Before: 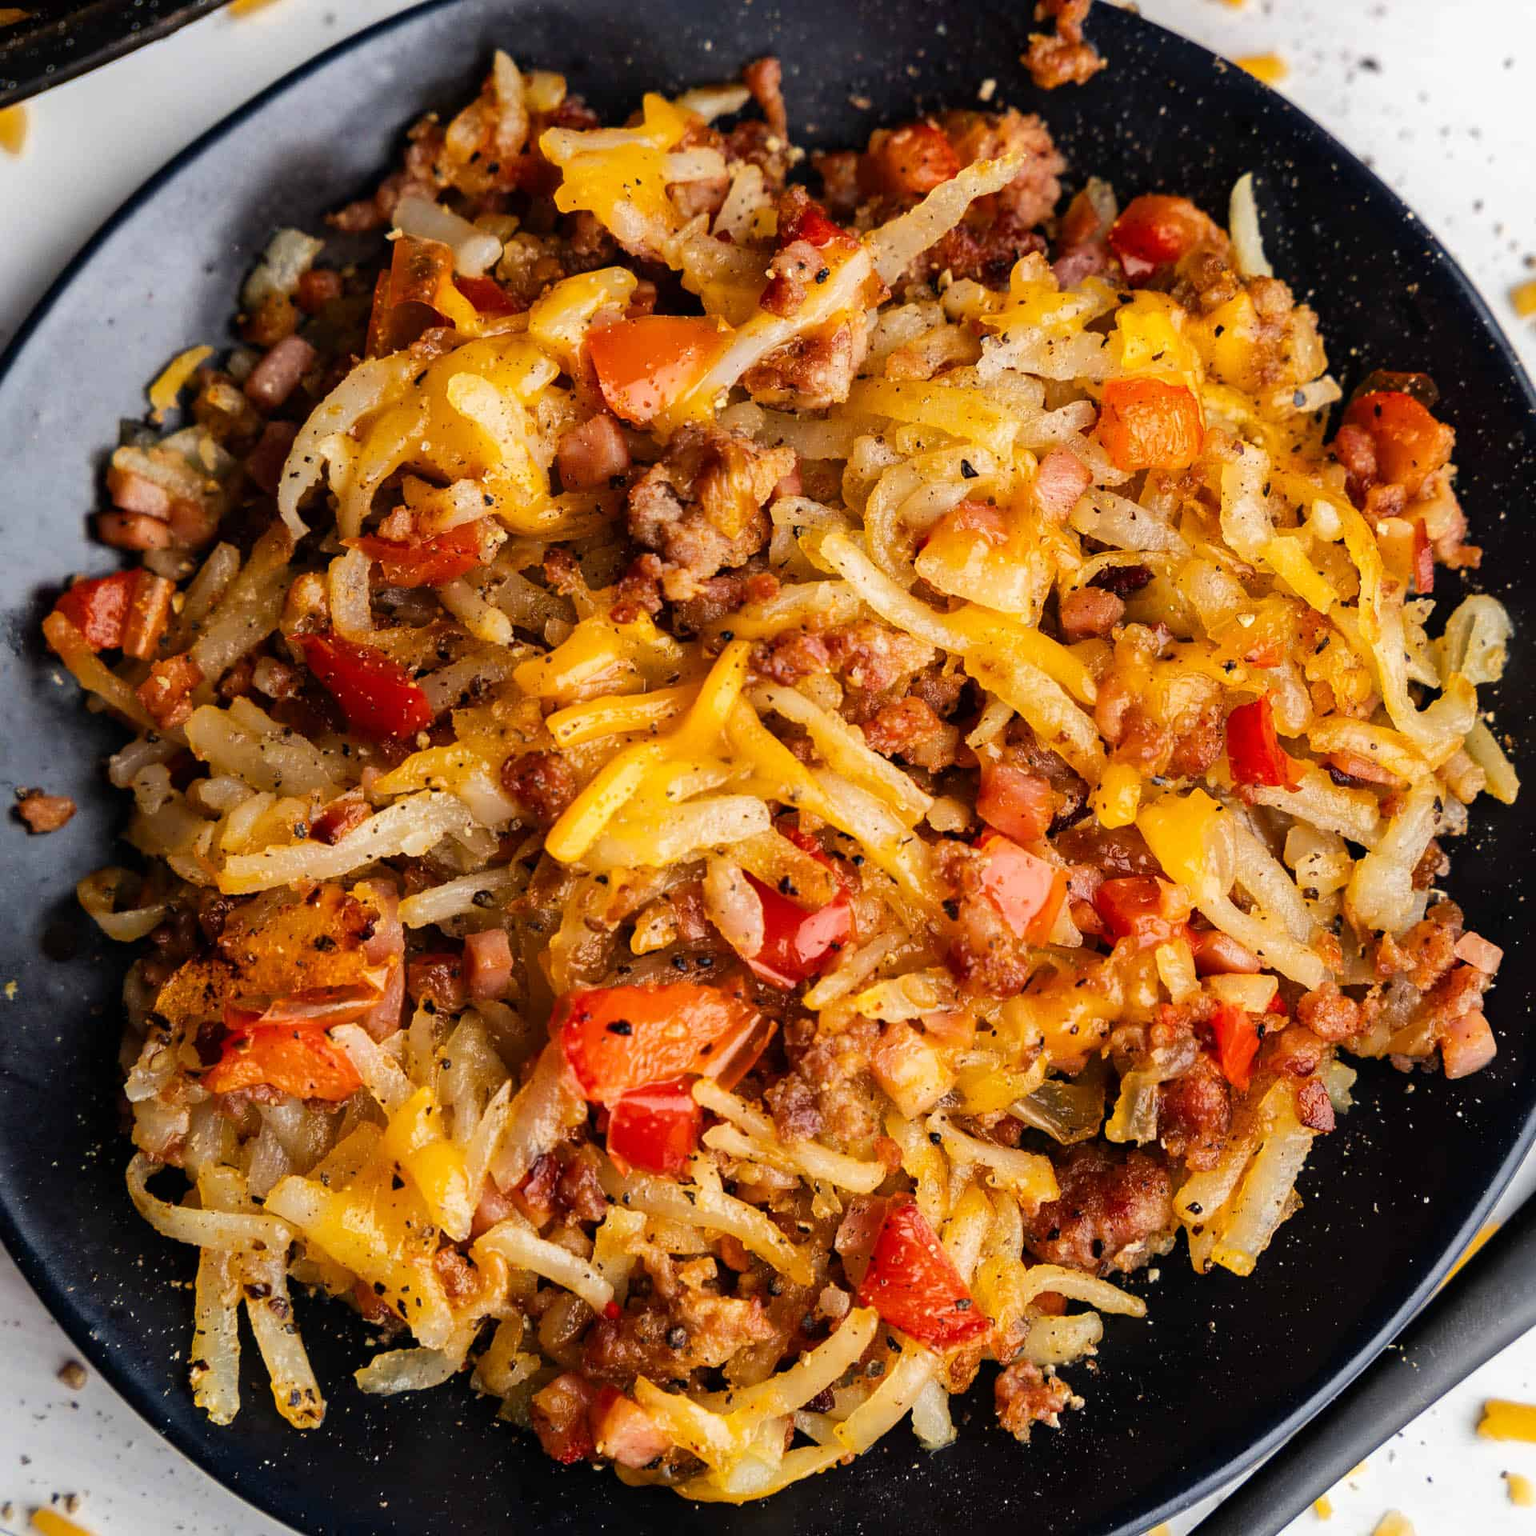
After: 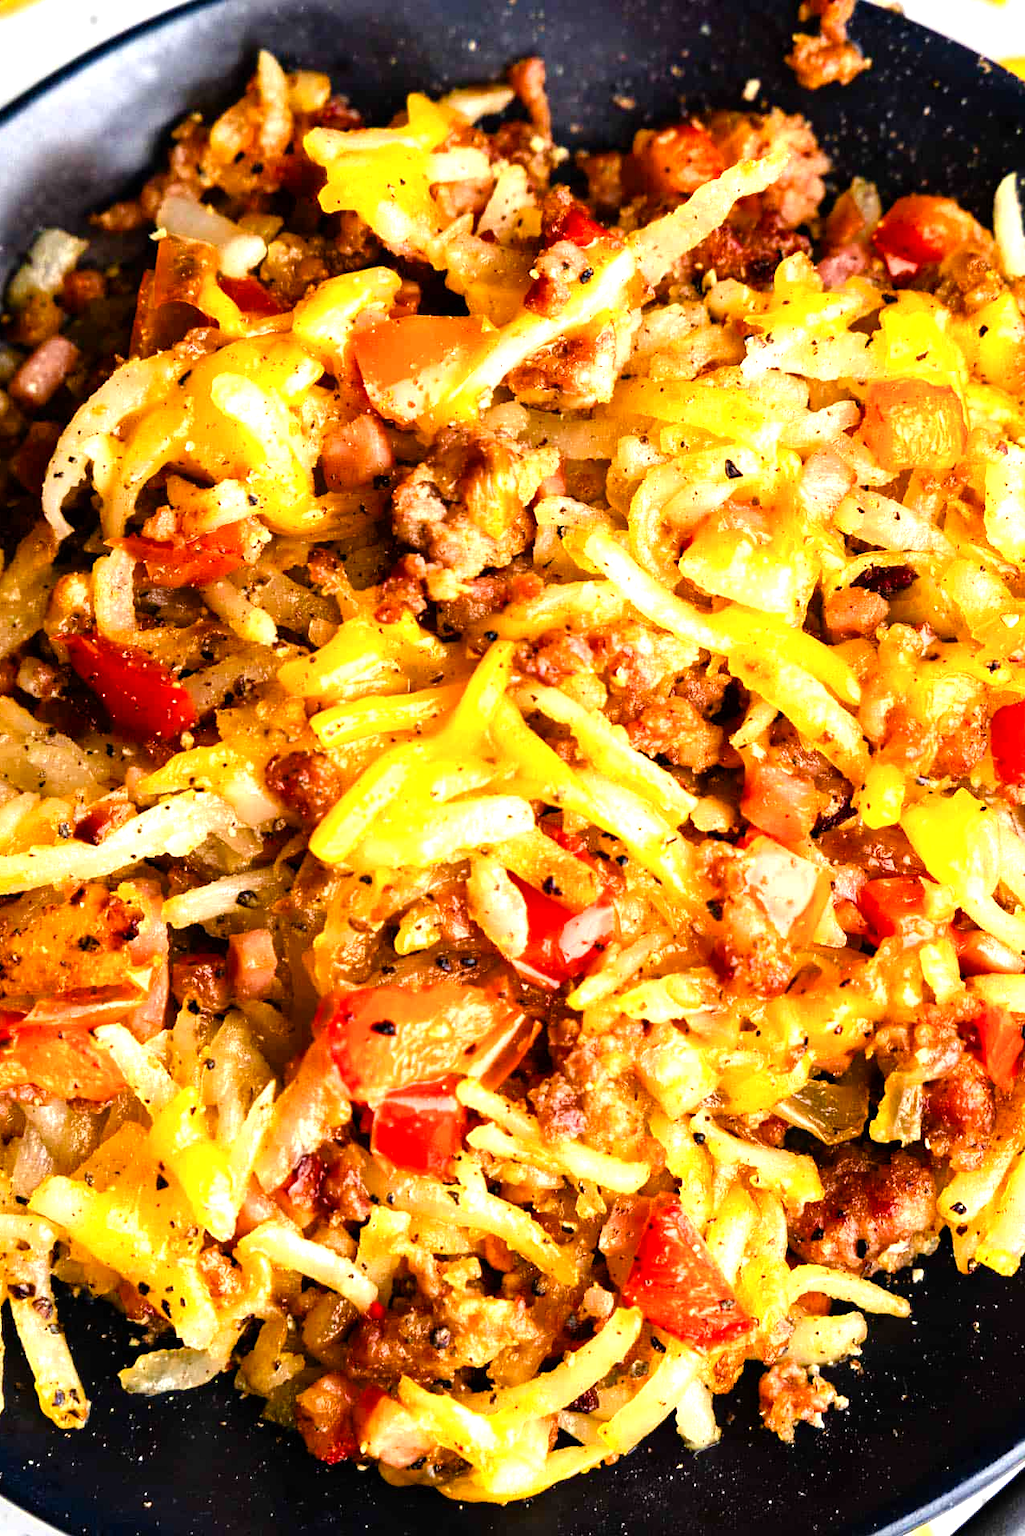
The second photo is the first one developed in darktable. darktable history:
crop: left 15.367%, right 17.836%
exposure: exposure 0.489 EV, compensate highlight preservation false
color balance rgb: power › hue 312.66°, perceptual saturation grading › global saturation 25.381%, perceptual saturation grading › highlights -28.961%, perceptual saturation grading › shadows 33.04%, global vibrance 20%
tone equalizer: -8 EV -0.753 EV, -7 EV -0.69 EV, -6 EV -0.577 EV, -5 EV -0.371 EV, -3 EV 0.385 EV, -2 EV 0.6 EV, -1 EV 0.689 EV, +0 EV 0.744 EV
